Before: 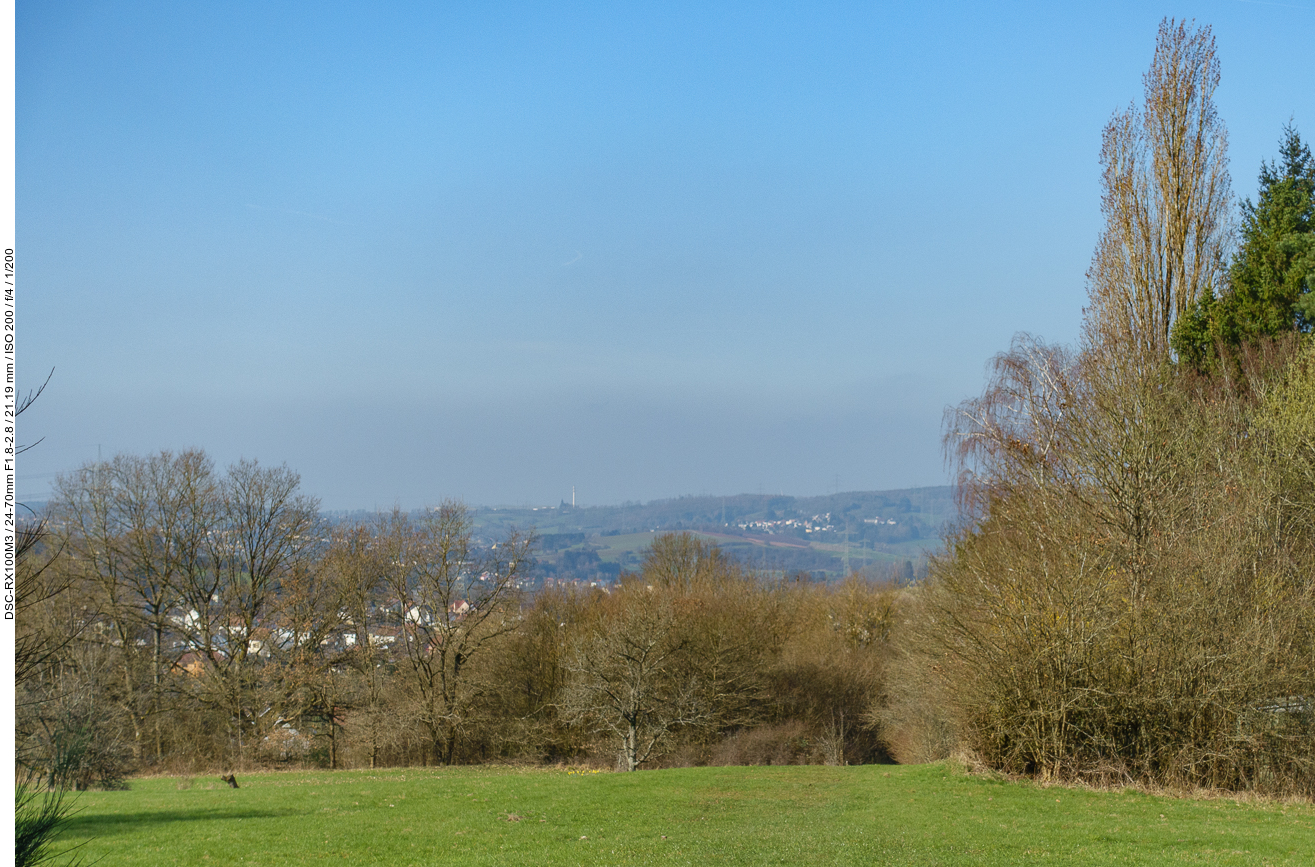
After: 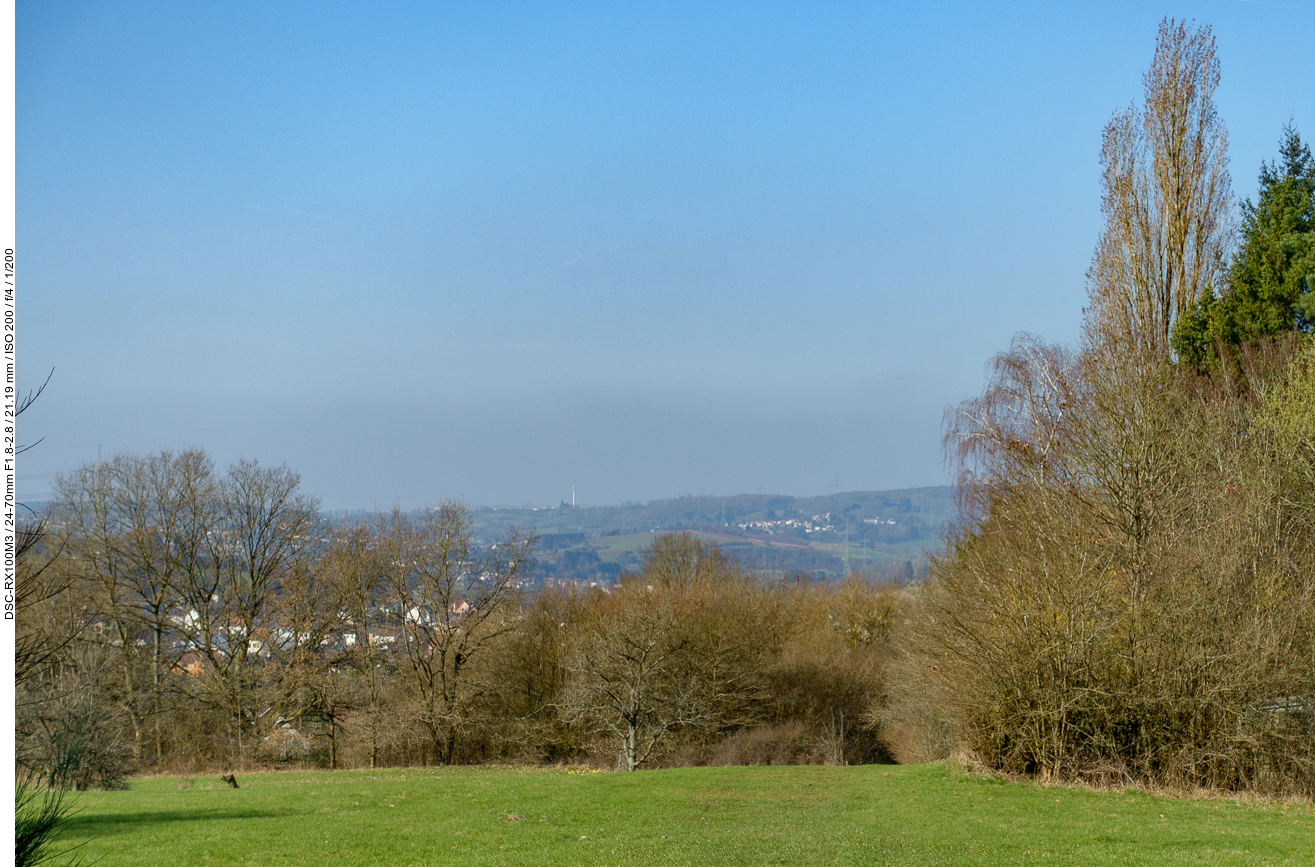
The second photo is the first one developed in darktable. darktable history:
exposure: black level correction 0.007, compensate exposure bias true, compensate highlight preservation false
contrast equalizer: octaves 7, y [[0.5, 0.5, 0.472, 0.5, 0.5, 0.5], [0.5 ×6], [0.5 ×6], [0 ×6], [0 ×6]], mix -0.288
